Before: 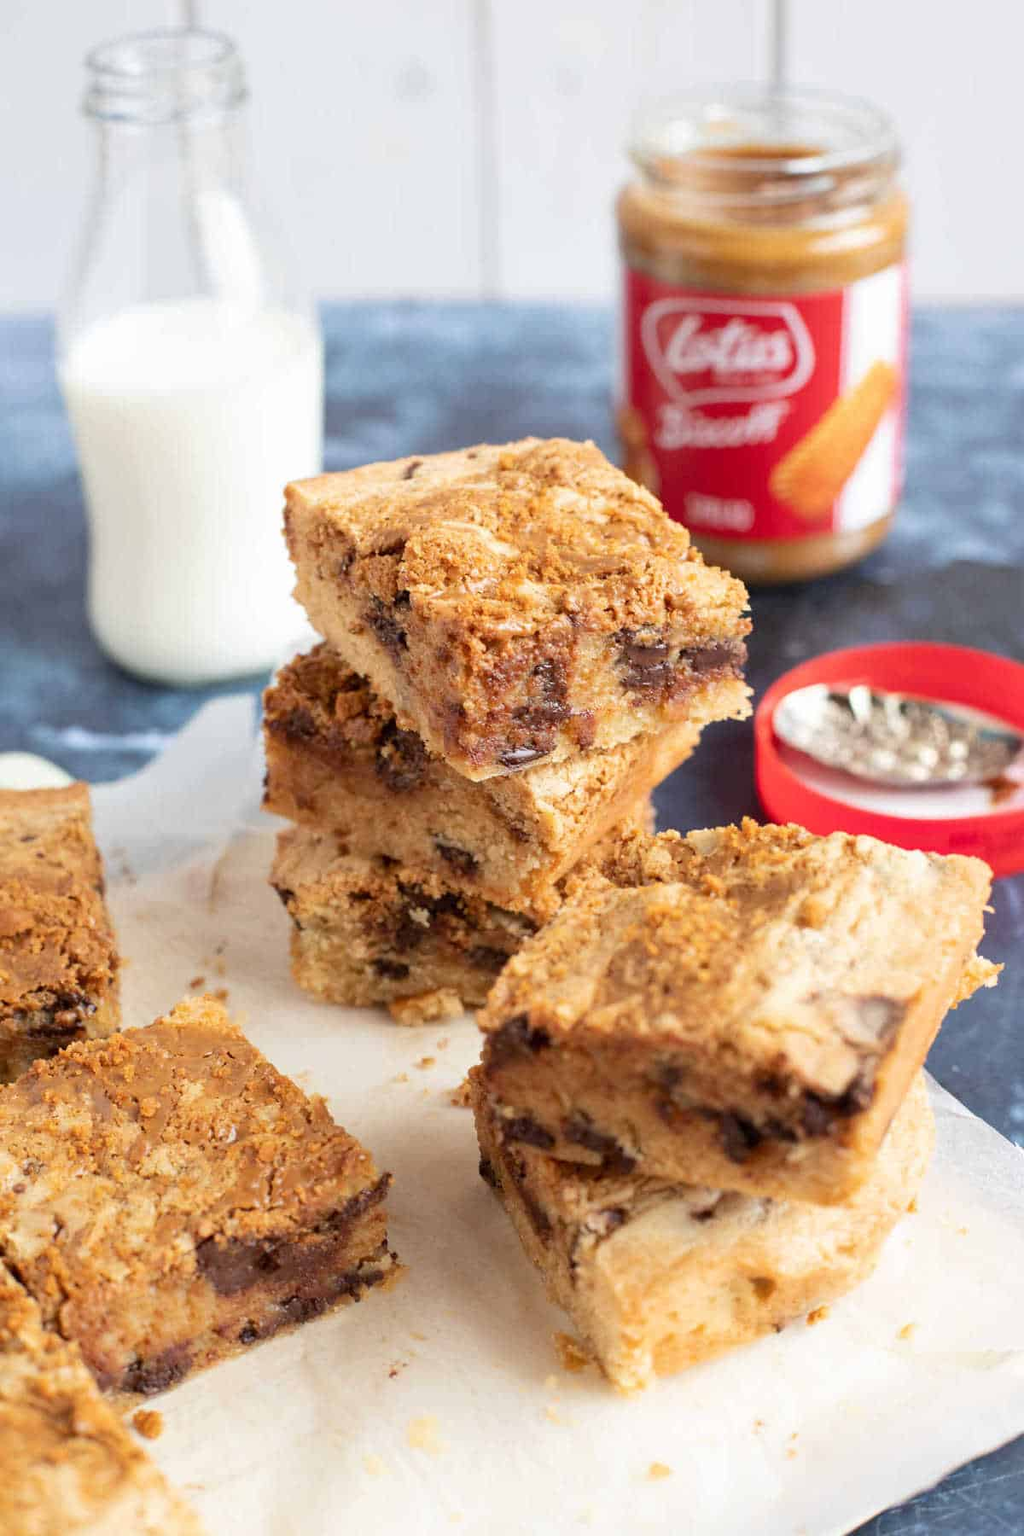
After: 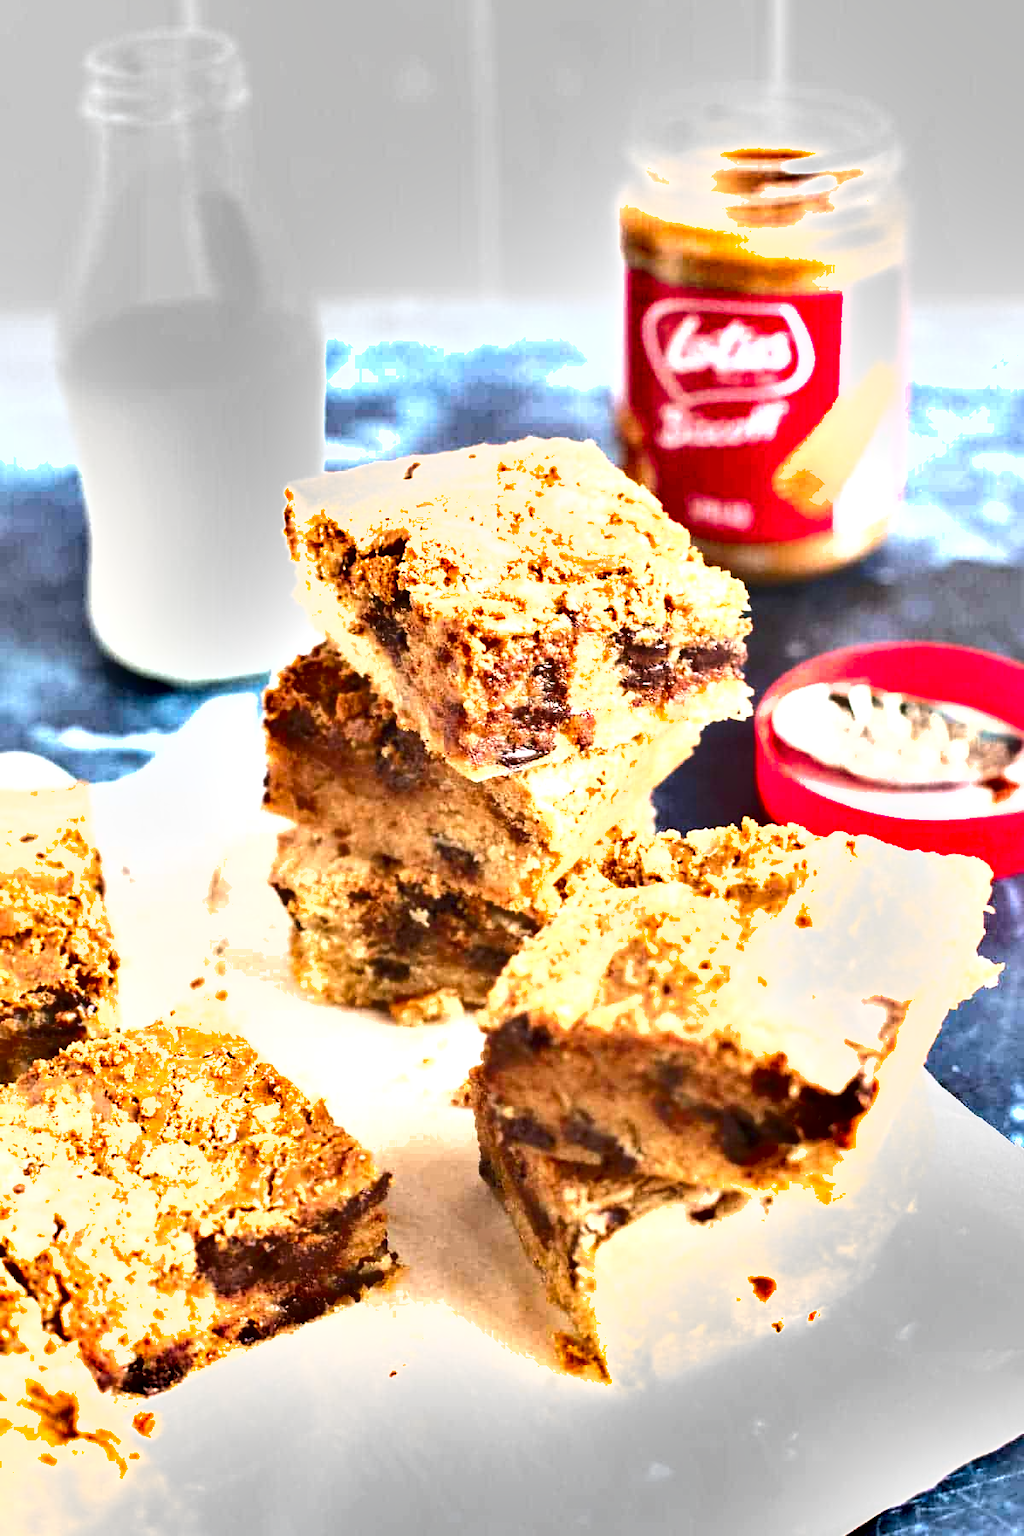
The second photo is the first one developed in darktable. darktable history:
exposure: black level correction 0, exposure 1.45 EV, compensate exposure bias true, compensate highlight preservation false
shadows and highlights: shadows 52.42, soften with gaussian
